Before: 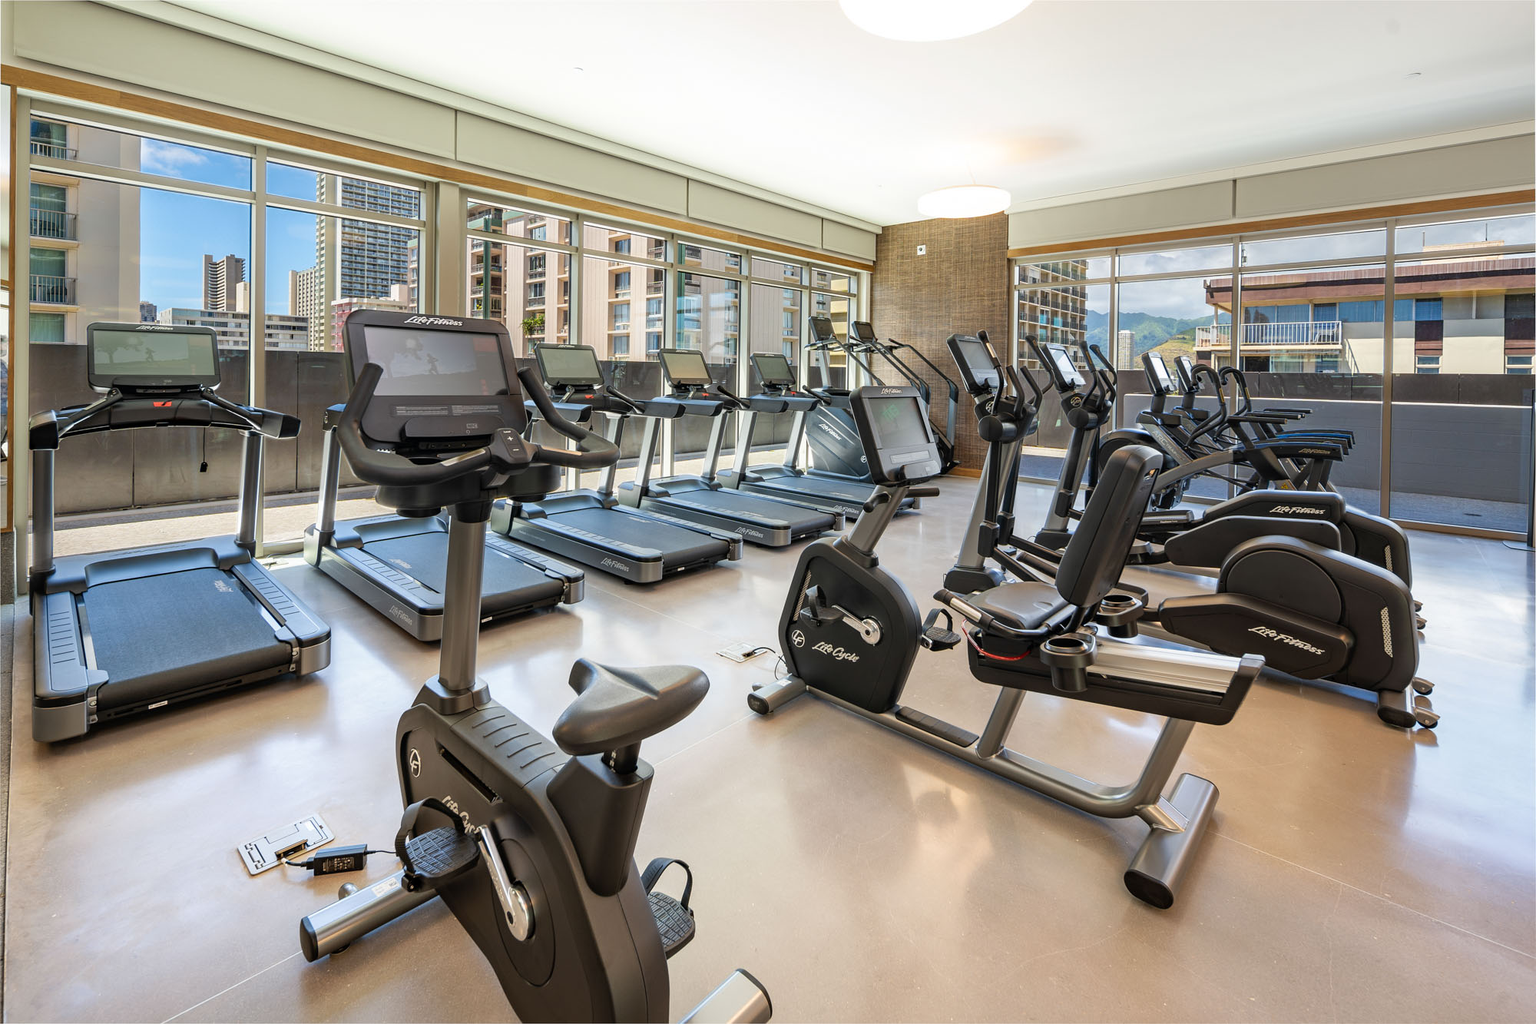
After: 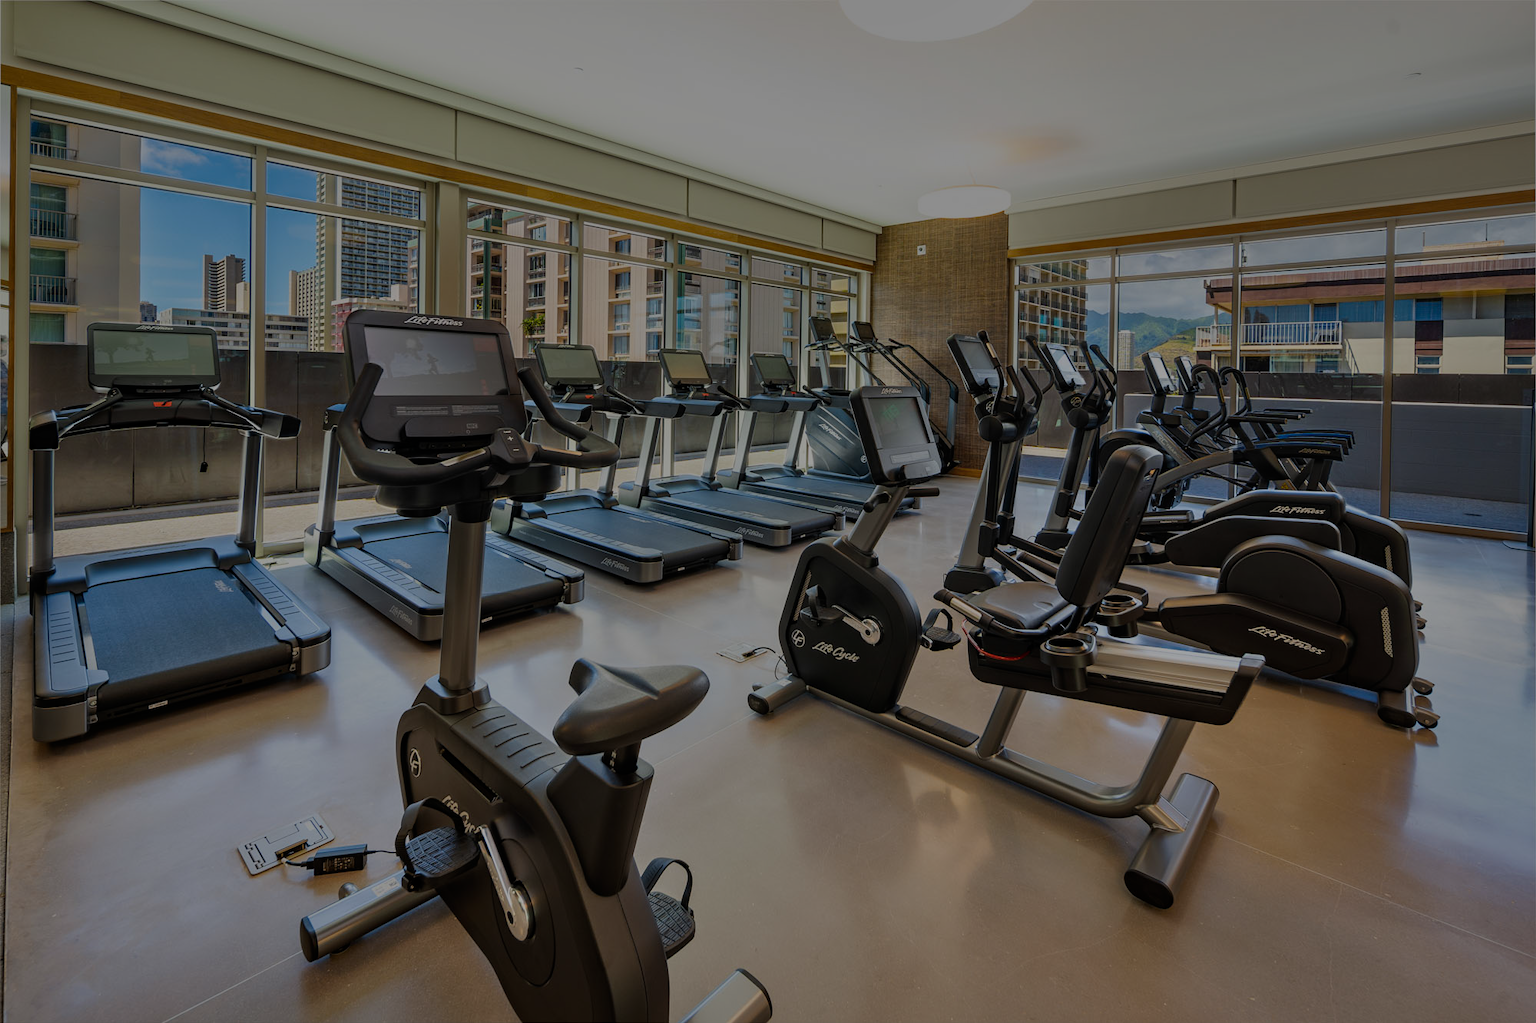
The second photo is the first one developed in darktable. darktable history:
exposure: exposure -1.934 EV, compensate highlight preservation false
shadows and highlights: radius 107.06, shadows 41, highlights -72.58, low approximation 0.01, soften with gaussian
color balance rgb: linear chroma grading › global chroma 15.175%, perceptual saturation grading › global saturation 15.147%, contrast 4.772%
